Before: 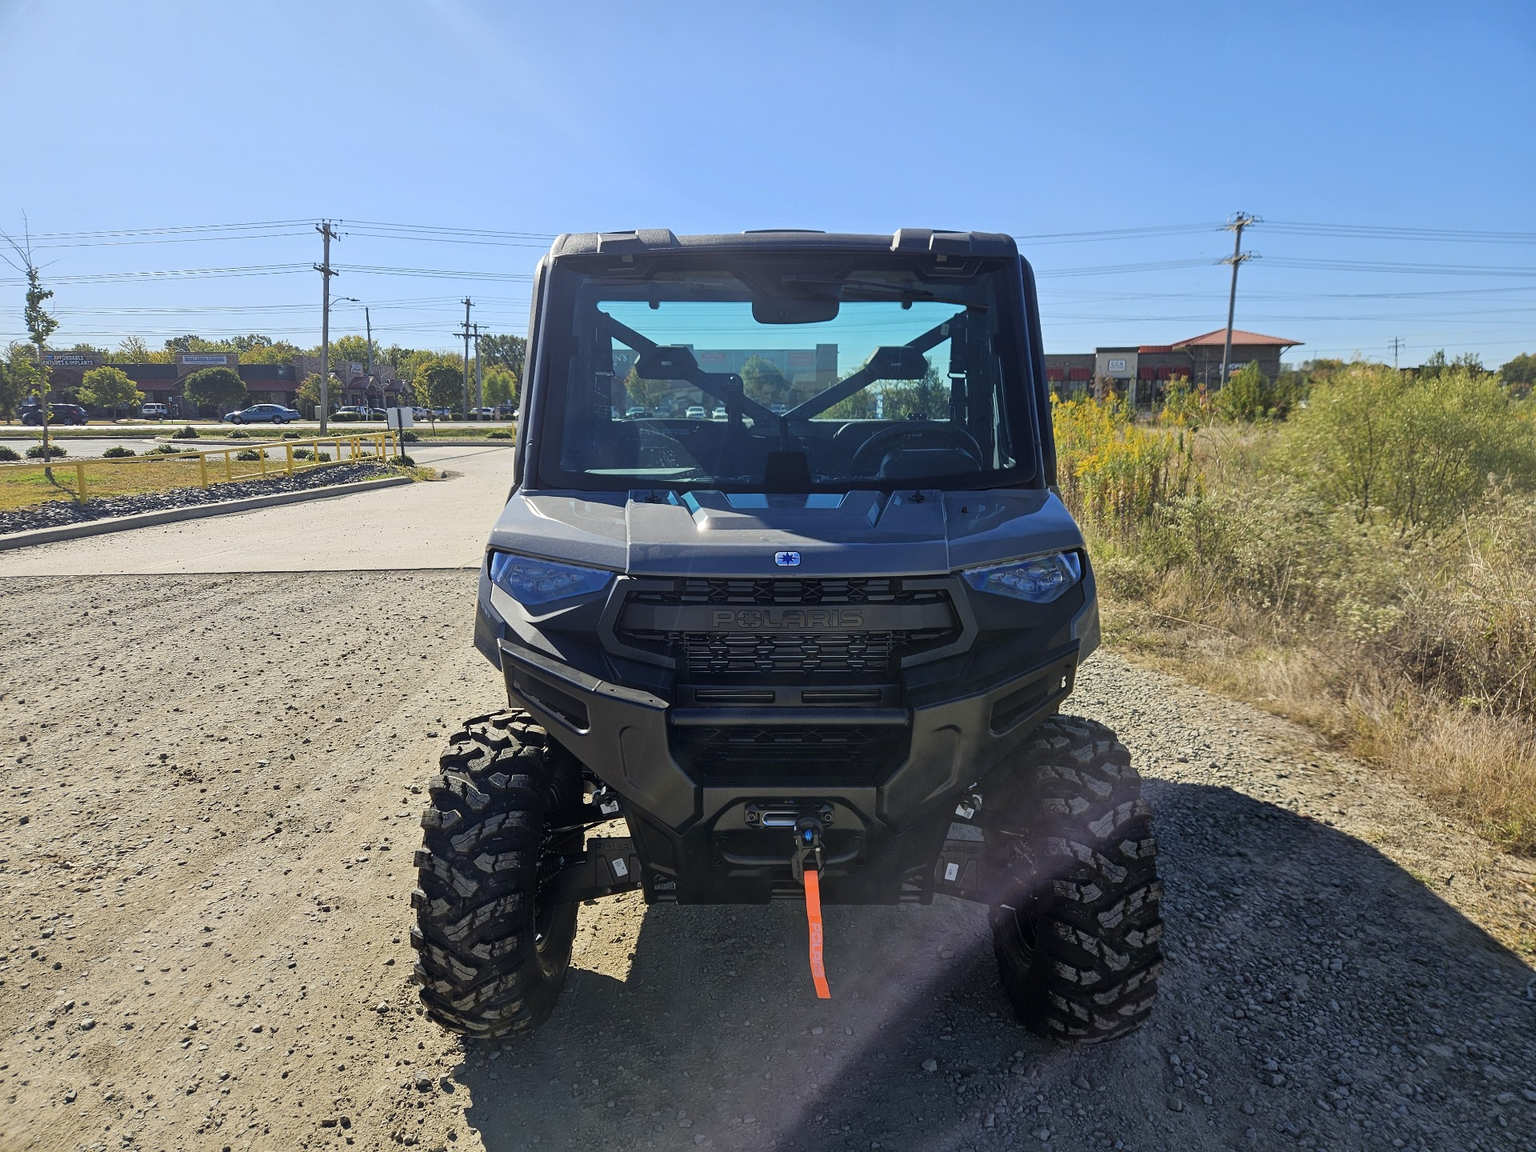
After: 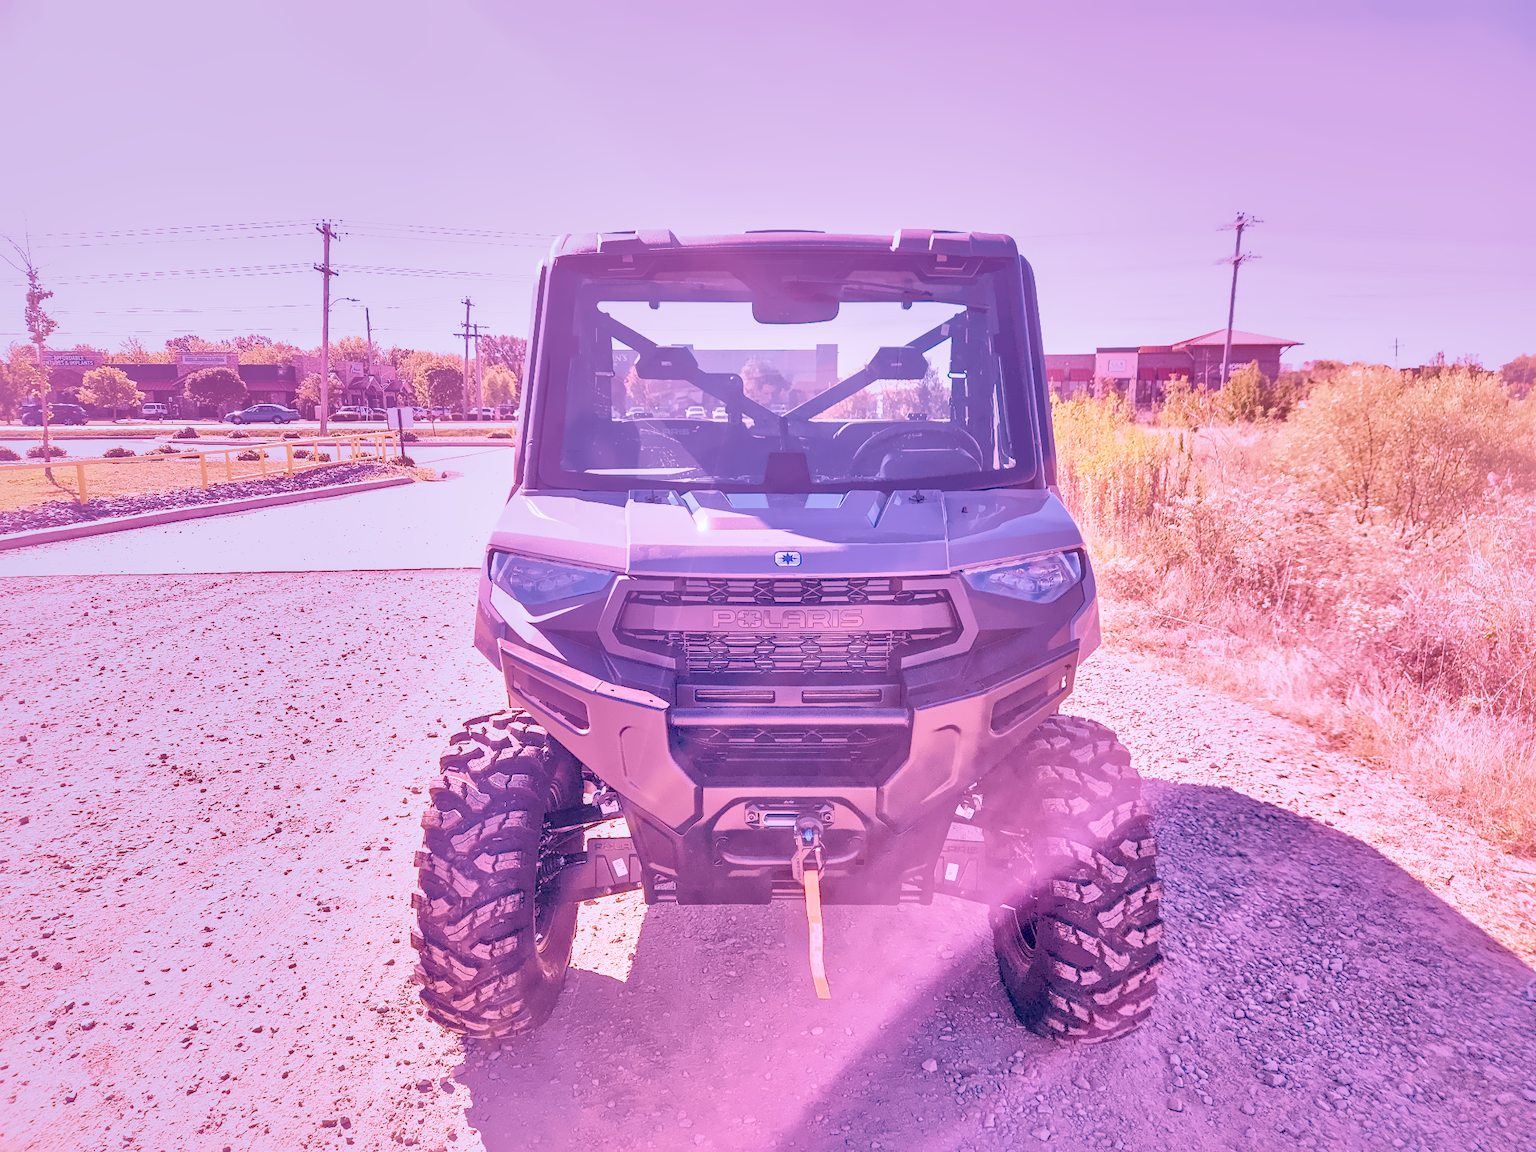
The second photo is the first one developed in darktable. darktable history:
color calibration: illuminant as shot in camera, x 0.358, y 0.373, temperature 4628.91 K
denoise (profiled): preserve shadows 1.52, scattering 0.002, a [-1, 0, 0], compensate highlight preservation false
exposure: black level correction 0, exposure 1.1 EV, compensate exposure bias true, compensate highlight preservation false
haze removal: compatibility mode true, adaptive false
highlight reconstruction: on, module defaults
hot pixels: on, module defaults
lens correction: scale 1, crop 1, focal 16, aperture 5.6, distance 1000, camera "Canon EOS RP", lens "Canon RF 16mm F2.8 STM"
white balance: red 2.229, blue 1.46
velvia: strength 45%
local contrast: highlights 60%, shadows 60%, detail 160%
shadows and highlights: shadows 60, highlights -60
filmic rgb "scene-referred default": black relative exposure -7.65 EV, white relative exposure 4.56 EV, hardness 3.61
color balance rgb: perceptual saturation grading › global saturation 35%, perceptual saturation grading › highlights -30%, perceptual saturation grading › shadows 35%, perceptual brilliance grading › global brilliance 3%, perceptual brilliance grading › highlights -3%, perceptual brilliance grading › shadows 3%
